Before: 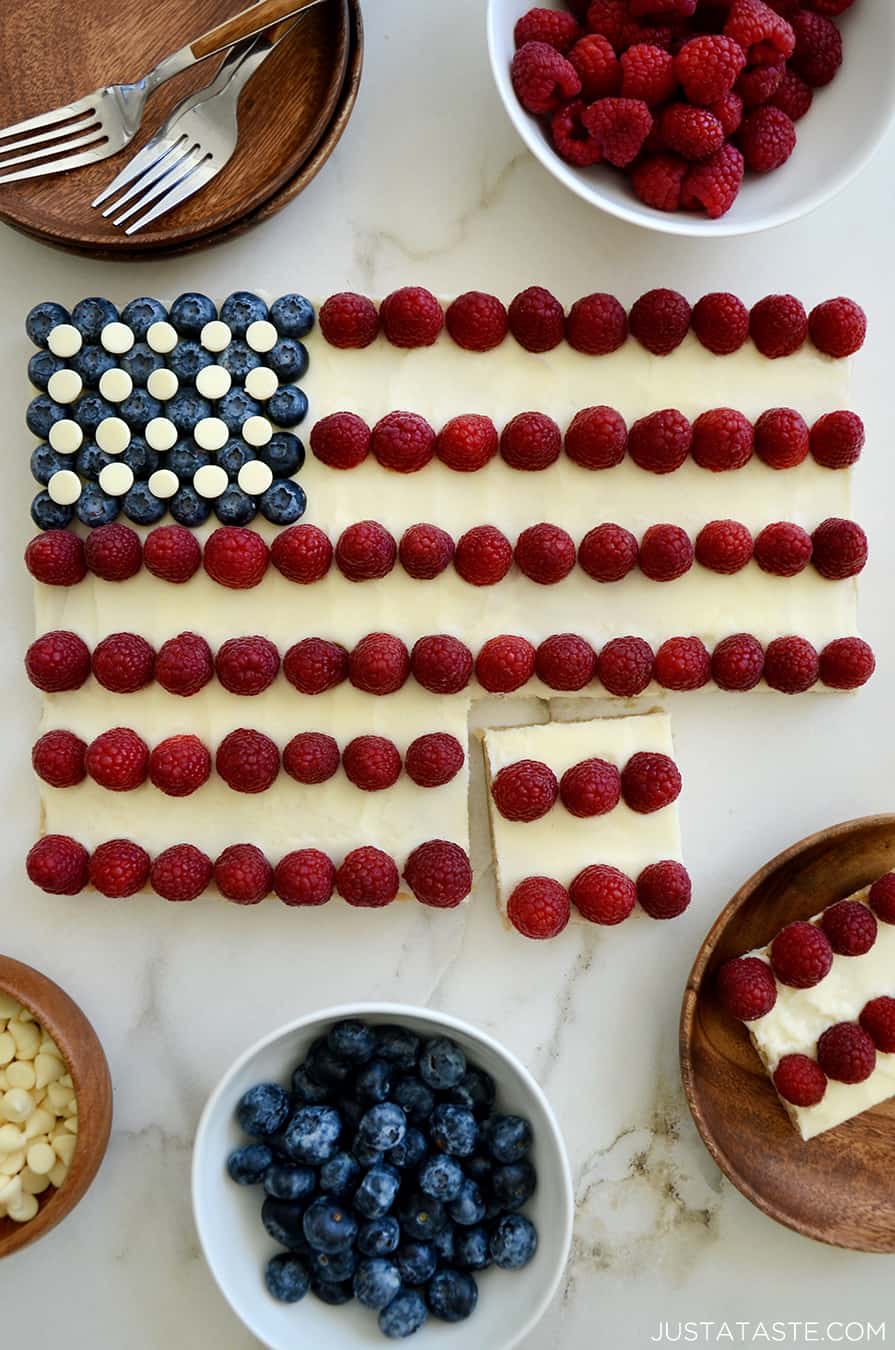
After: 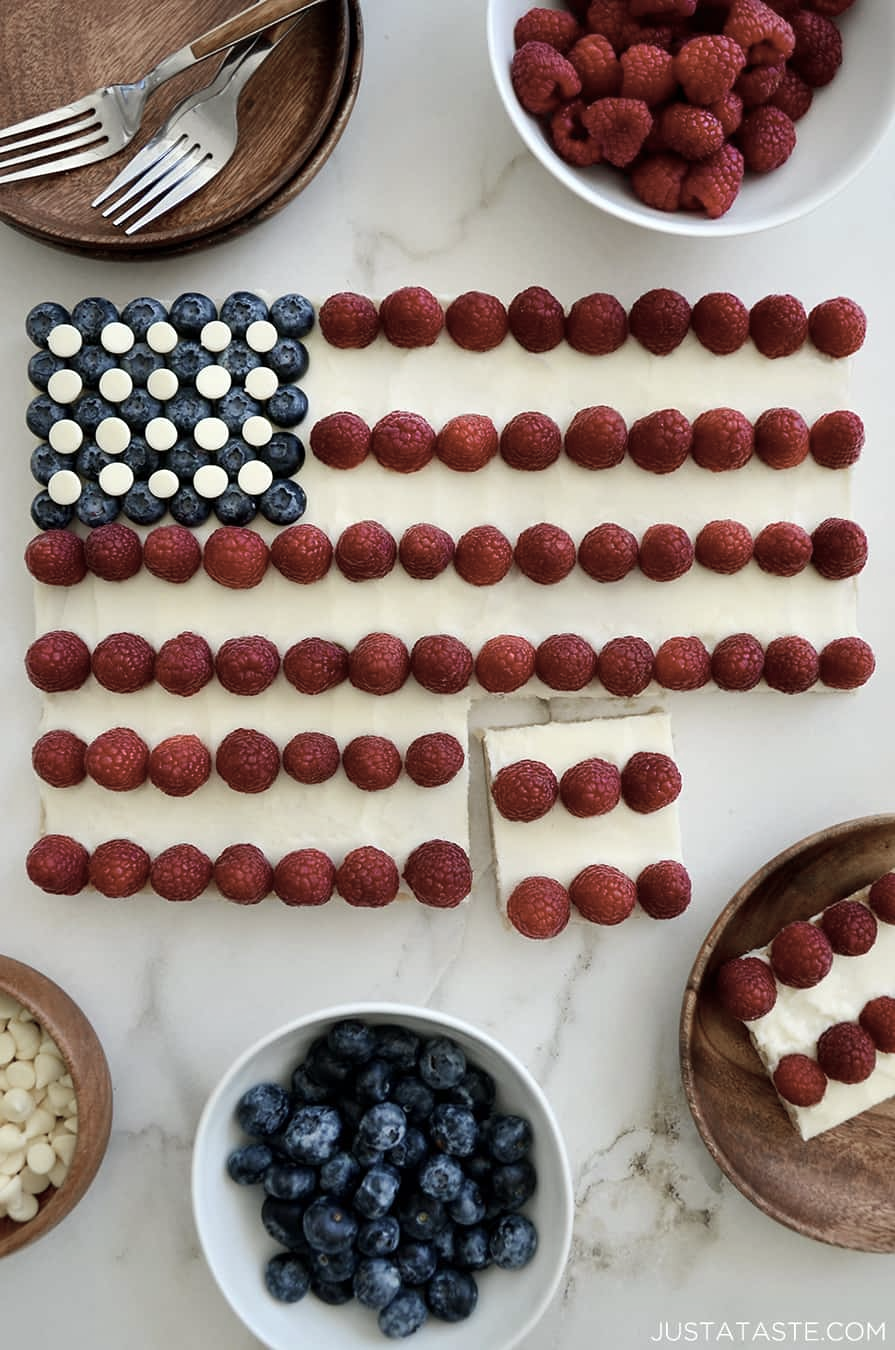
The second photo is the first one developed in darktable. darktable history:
color zones: curves: ch0 [(0, 0.559) (0.153, 0.551) (0.229, 0.5) (0.429, 0.5) (0.571, 0.5) (0.714, 0.5) (0.857, 0.5) (1, 0.559)]; ch1 [(0, 0.417) (0.112, 0.336) (0.213, 0.26) (0.429, 0.34) (0.571, 0.35) (0.683, 0.331) (0.857, 0.344) (1, 0.417)]
tone equalizer: on, module defaults
